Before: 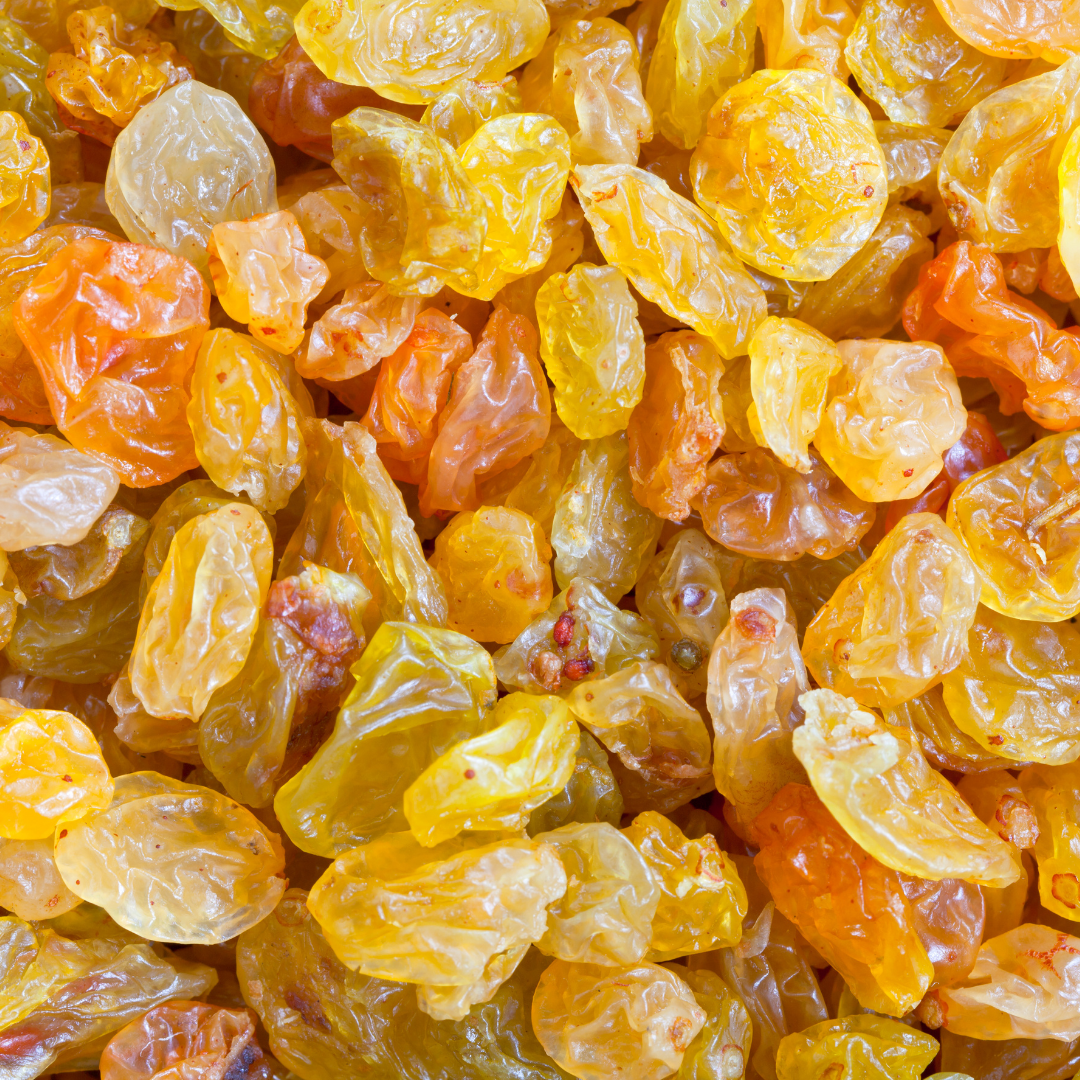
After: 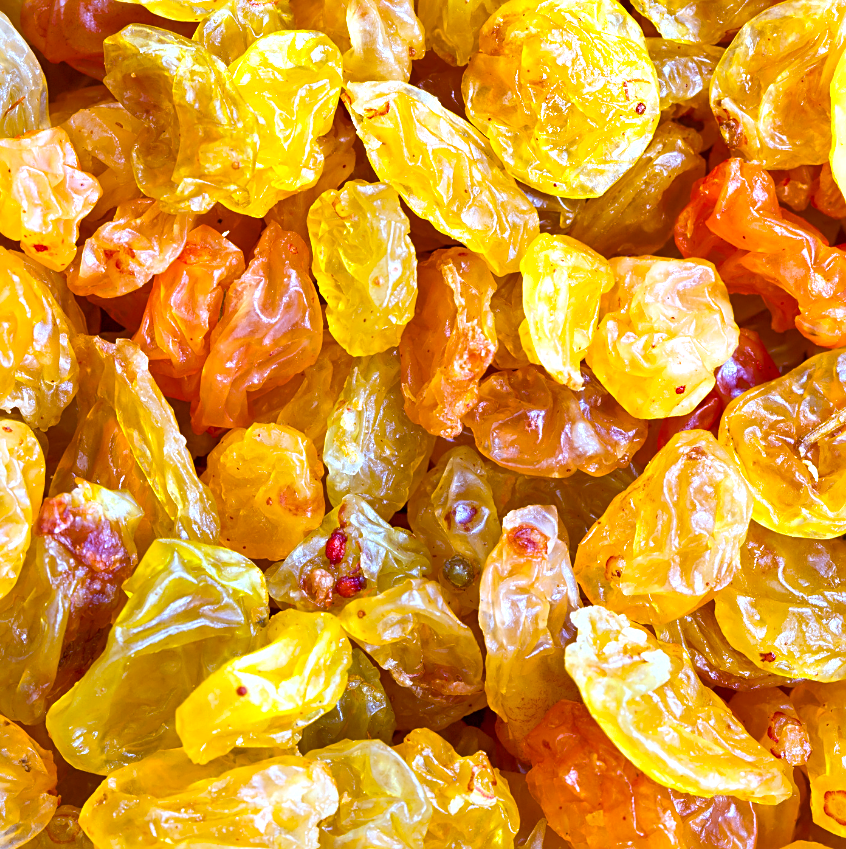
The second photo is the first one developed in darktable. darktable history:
color balance rgb: perceptual saturation grading › global saturation 25.716%, global vibrance 20%
haze removal: compatibility mode true, adaptive false
color calibration: illuminant custom, x 0.371, y 0.383, temperature 4281.29 K
crop and rotate: left 21.145%, top 7.801%, right 0.472%, bottom 13.57%
exposure: exposure 0.496 EV, compensate highlight preservation false
sharpen: on, module defaults
shadows and highlights: soften with gaussian
